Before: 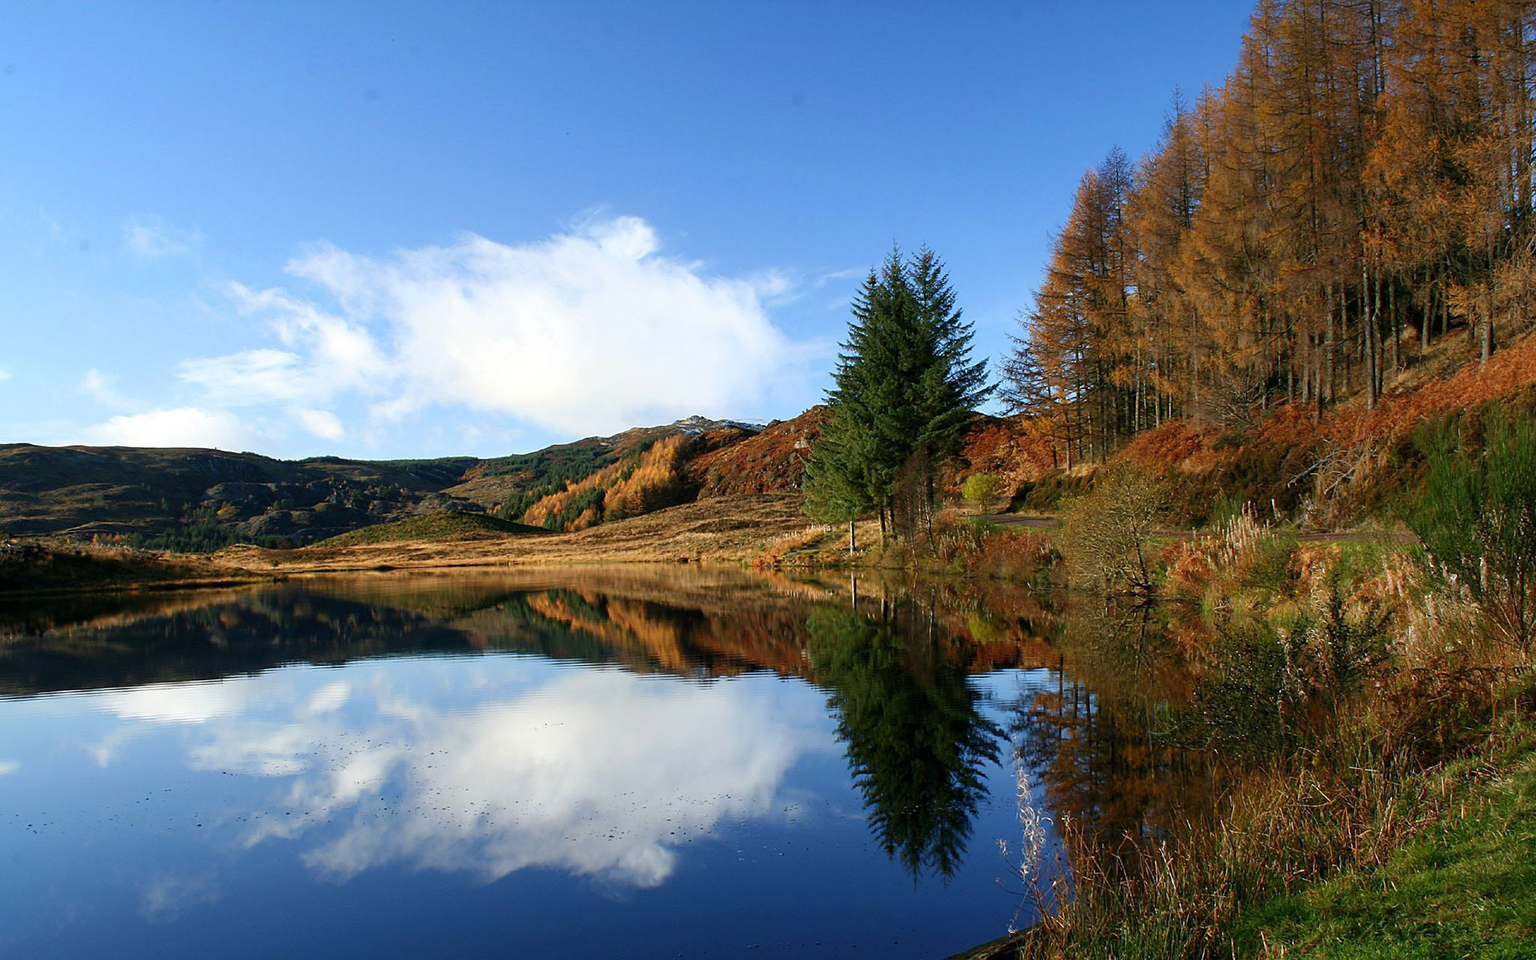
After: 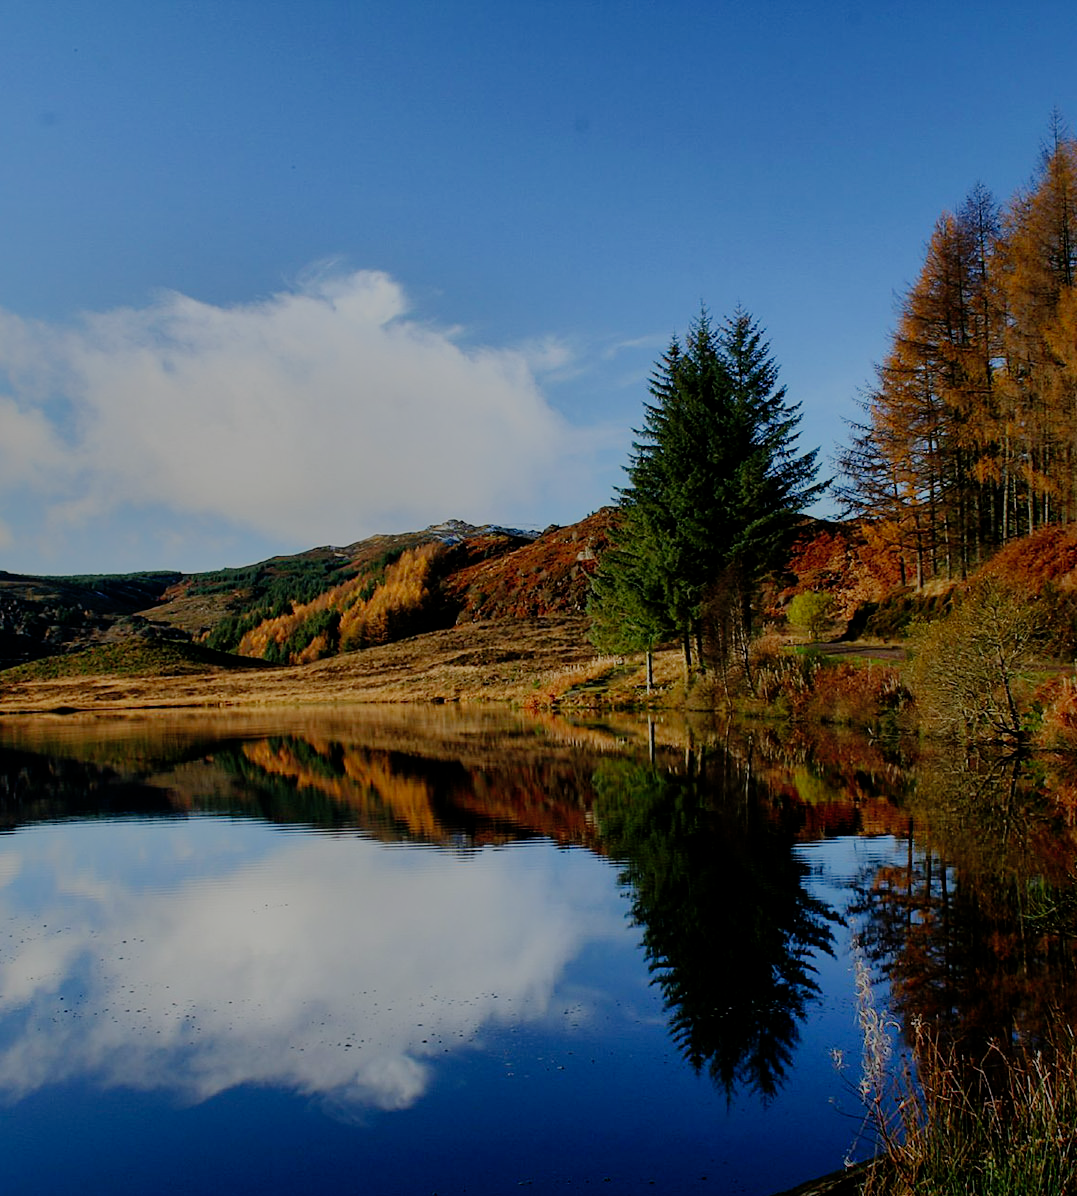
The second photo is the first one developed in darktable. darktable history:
shadows and highlights: shadows 38.43, highlights -74.54
crop: left 21.674%, right 22.086%
bloom: size 9%, threshold 100%, strength 7%
filmic rgb: middle gray luminance 29%, black relative exposure -10.3 EV, white relative exposure 5.5 EV, threshold 6 EV, target black luminance 0%, hardness 3.95, latitude 2.04%, contrast 1.132, highlights saturation mix 5%, shadows ↔ highlights balance 15.11%, add noise in highlights 0, preserve chrominance no, color science v3 (2019), use custom middle-gray values true, iterations of high-quality reconstruction 0, contrast in highlights soft, enable highlight reconstruction true
